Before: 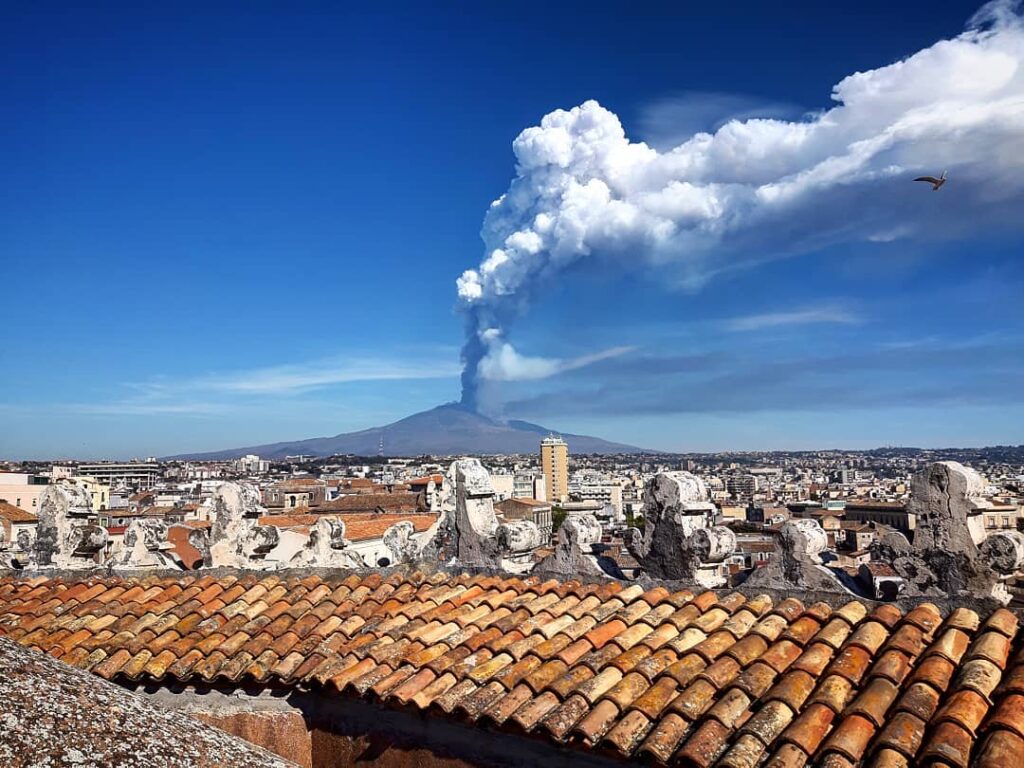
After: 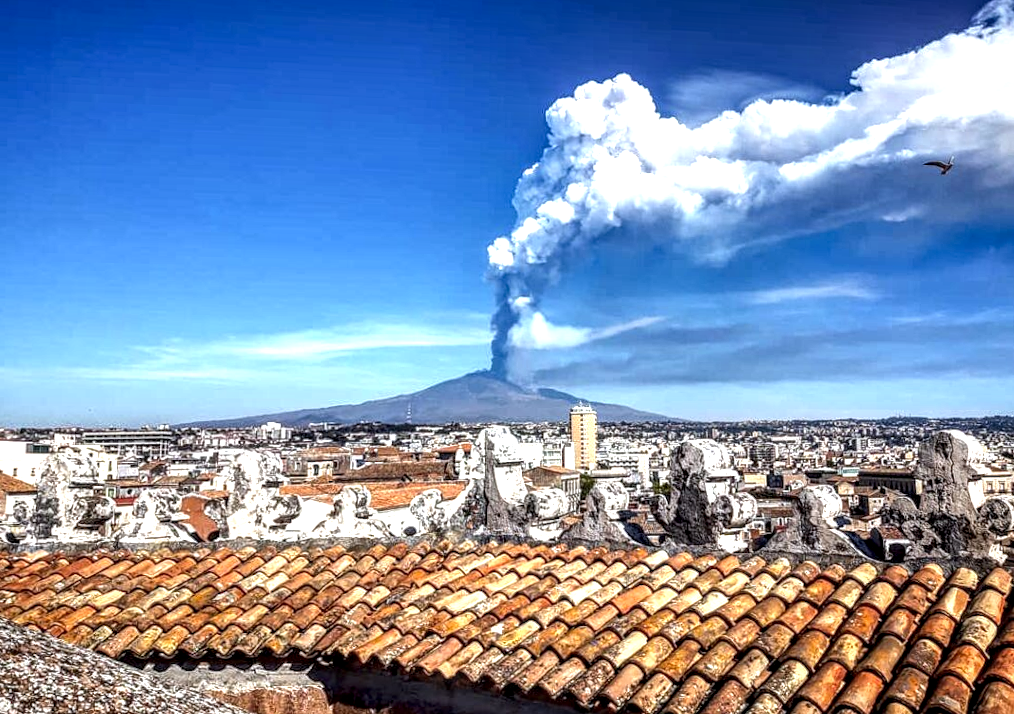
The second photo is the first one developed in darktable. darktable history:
white balance: red 0.982, blue 1.018
exposure: exposure 0.6 EV, compensate highlight preservation false
rotate and perspective: rotation 0.679°, lens shift (horizontal) 0.136, crop left 0.009, crop right 0.991, crop top 0.078, crop bottom 0.95
local contrast: highlights 0%, shadows 0%, detail 182%
